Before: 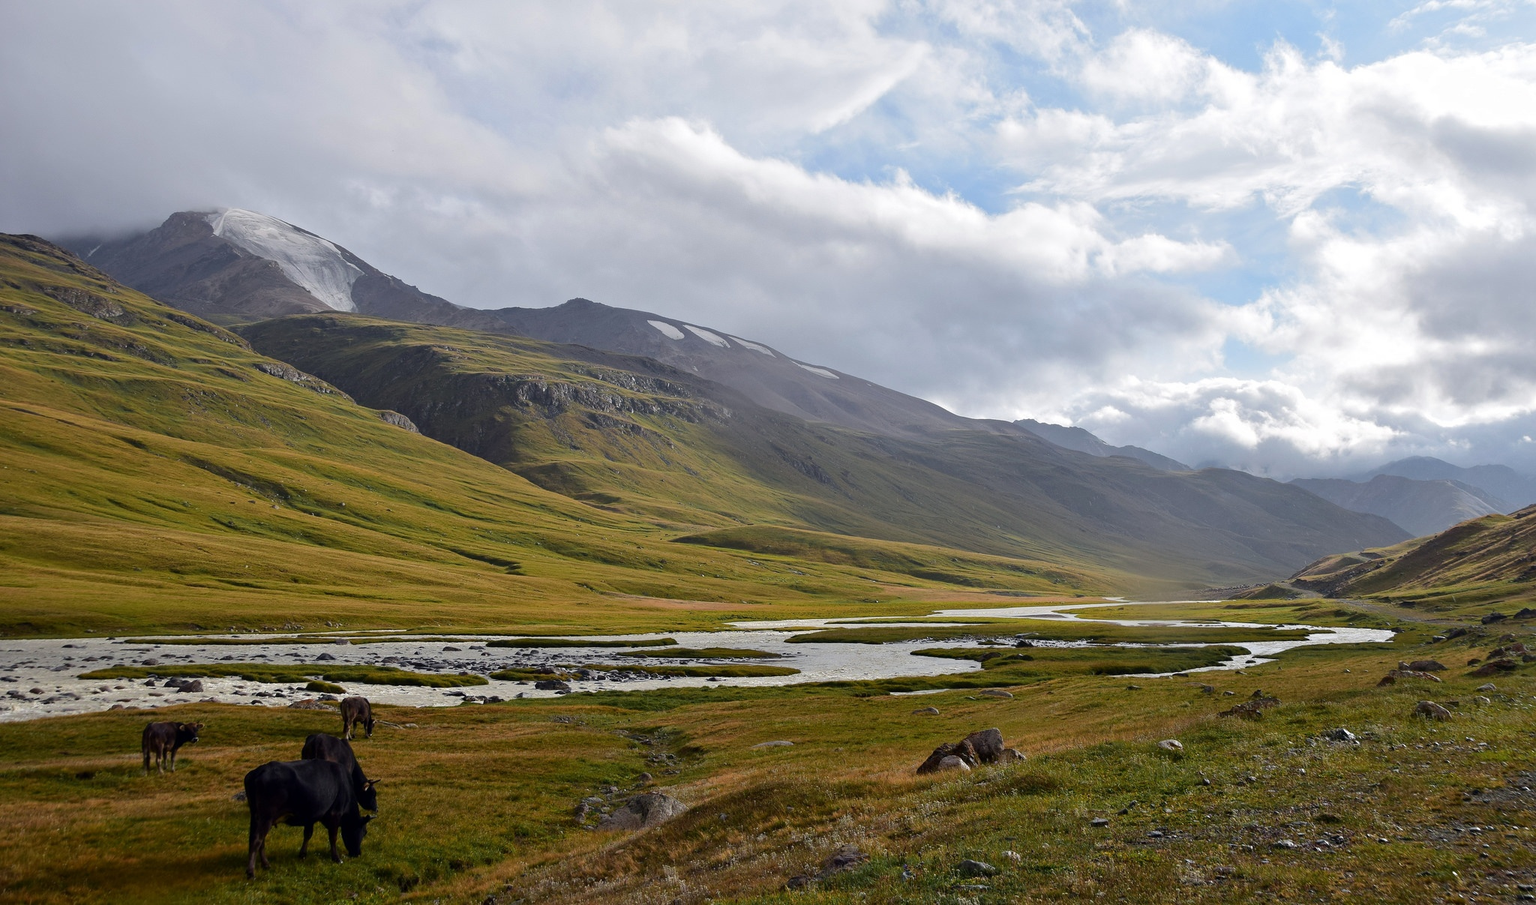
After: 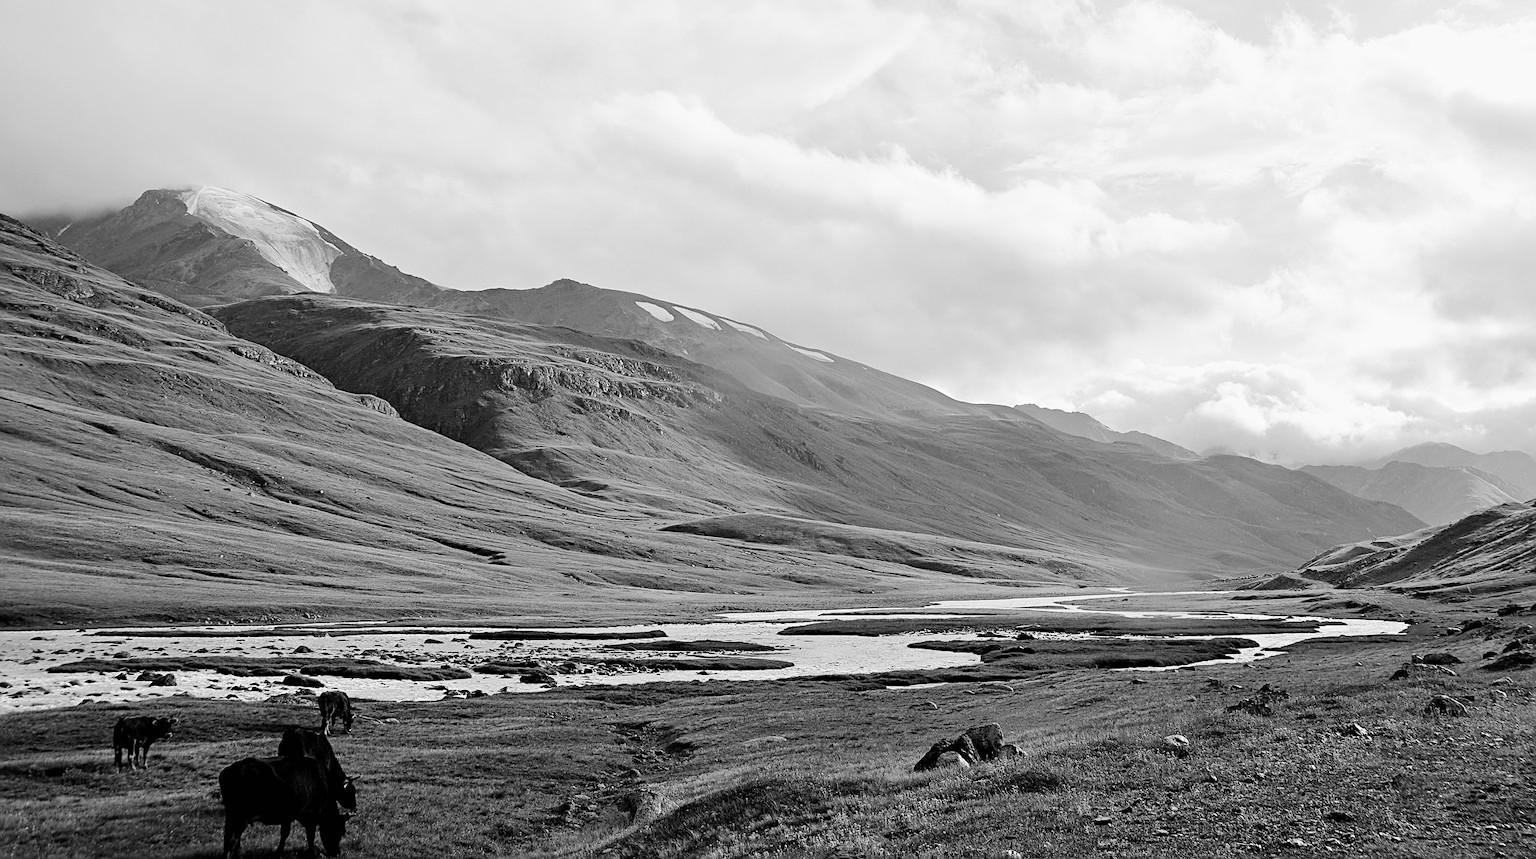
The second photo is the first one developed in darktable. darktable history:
crop: left 2.105%, top 3.216%, right 1.077%, bottom 4.865%
velvia: strength 14.87%
filmic rgb: black relative exposure -5.13 EV, white relative exposure 3.54 EV, hardness 3.17, contrast 1.3, highlights saturation mix -49.76%, add noise in highlights 0, preserve chrominance no, color science v3 (2019), use custom middle-gray values true, contrast in highlights soft
exposure: black level correction 0, exposure 0.694 EV, compensate highlight preservation false
sharpen: on, module defaults
